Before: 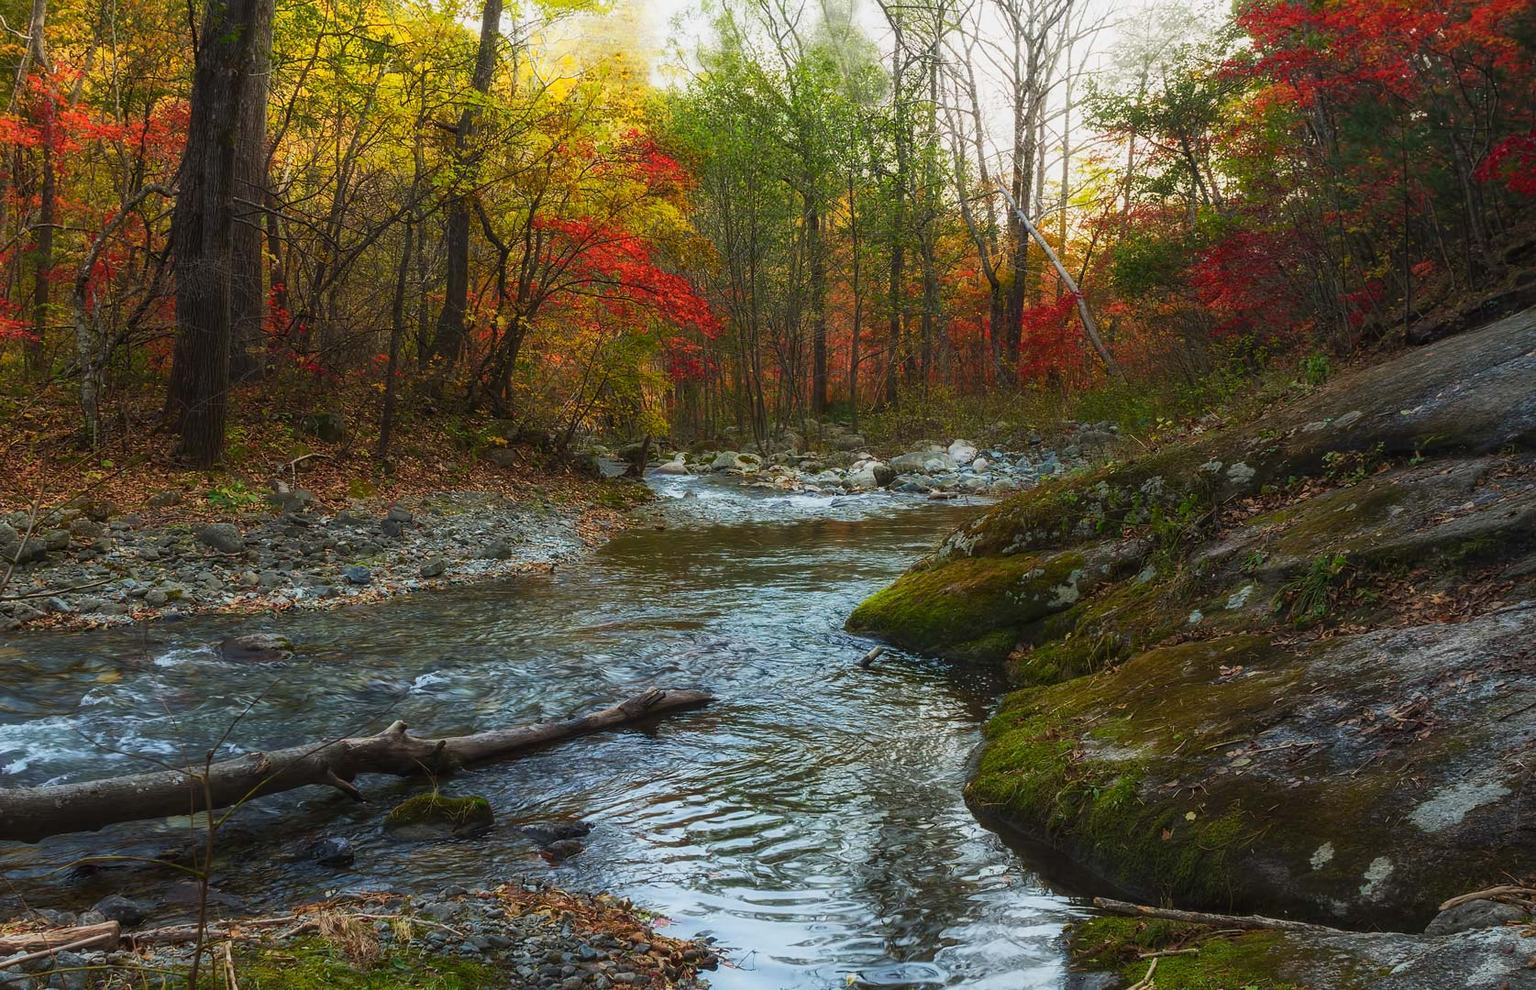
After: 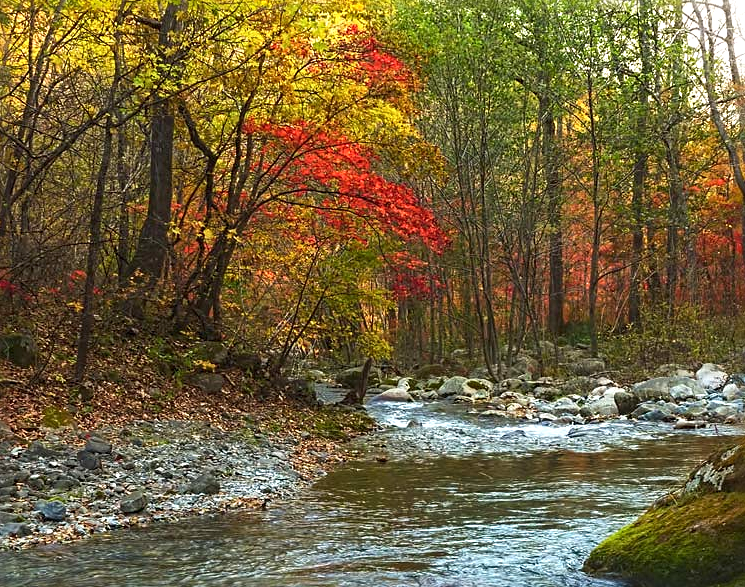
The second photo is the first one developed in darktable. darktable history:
exposure: exposure 0.565 EV, compensate highlight preservation false
sharpen: radius 3.992
crop: left 20.207%, top 10.766%, right 35.299%, bottom 34.798%
